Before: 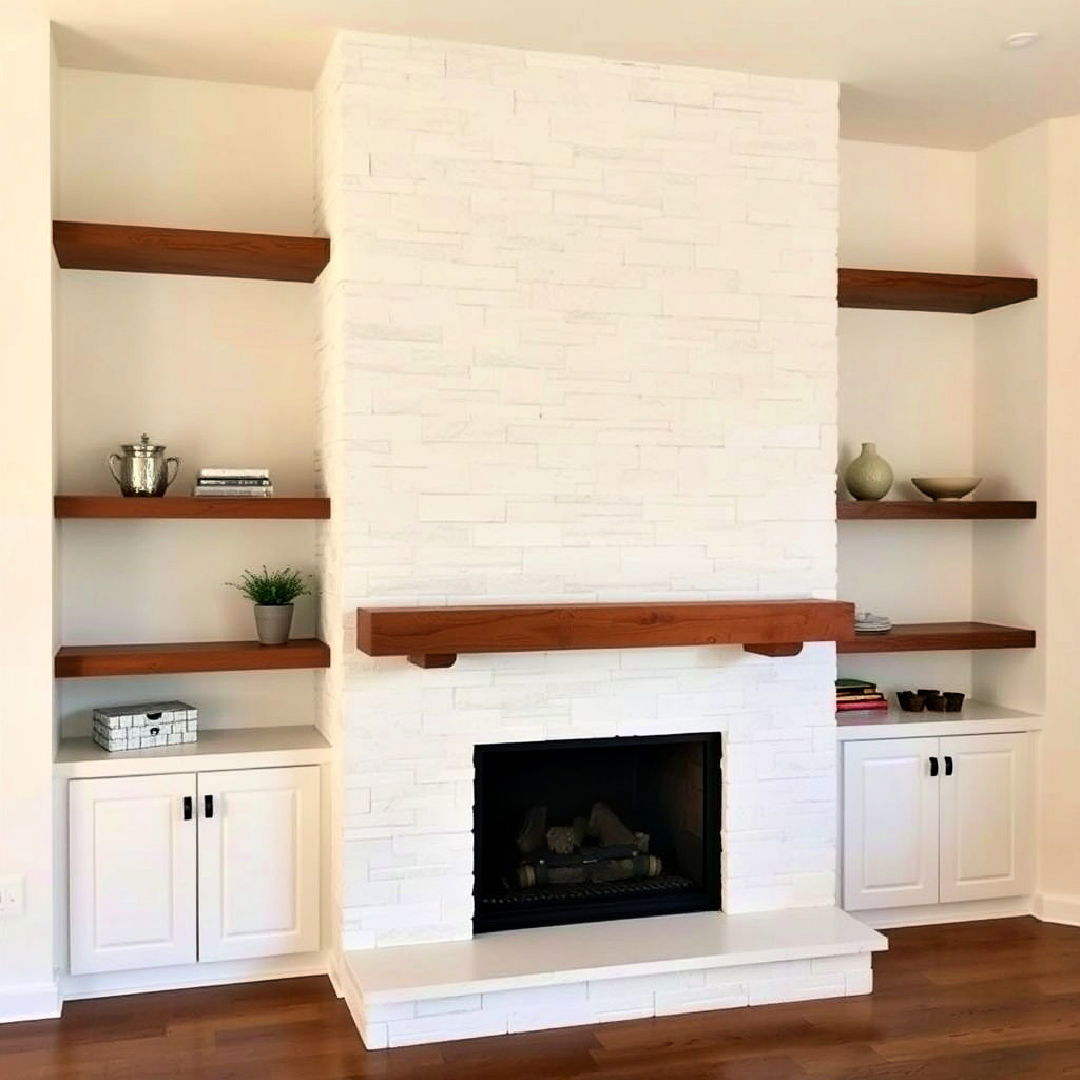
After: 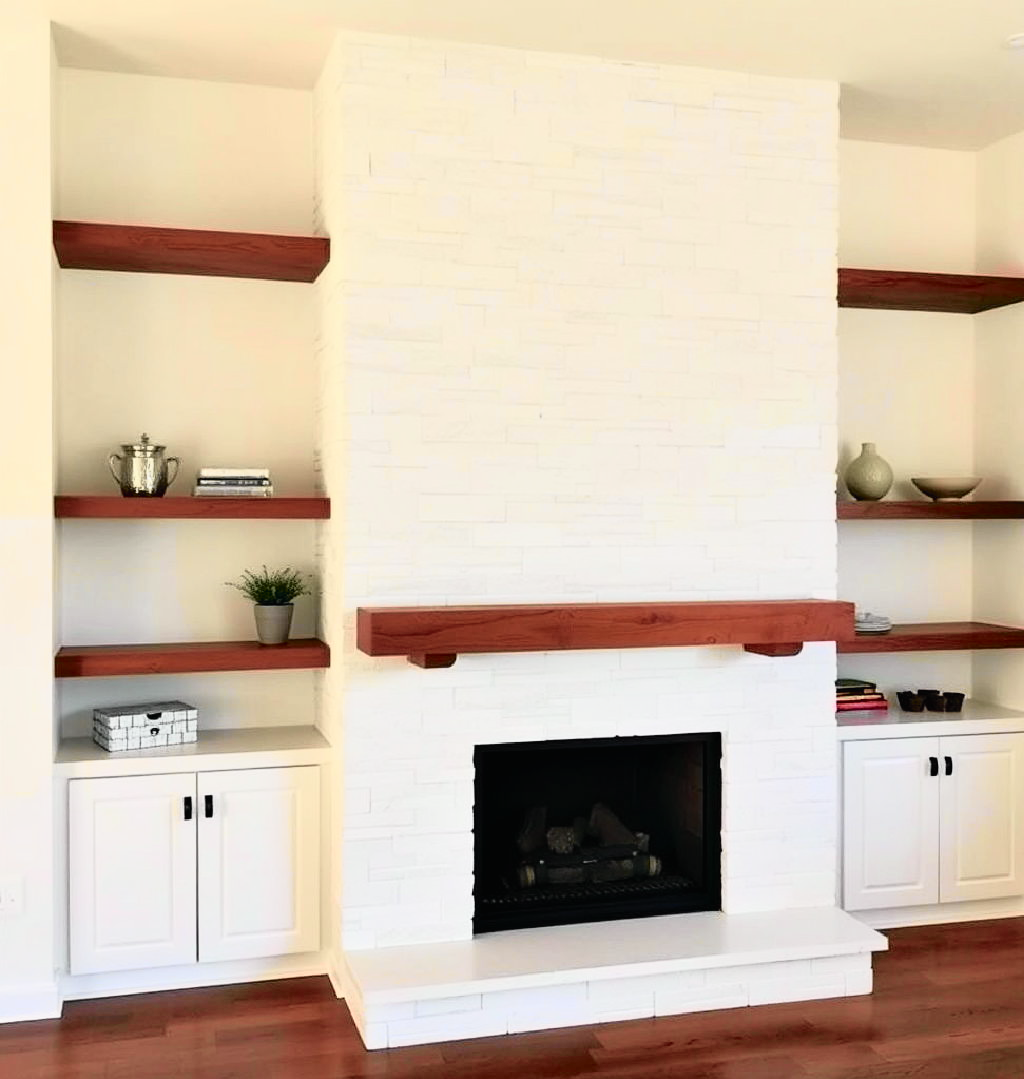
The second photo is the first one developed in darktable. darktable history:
crop and rotate: right 5.167%
tone curve: curves: ch0 [(0, 0.009) (0.105, 0.08) (0.195, 0.18) (0.283, 0.316) (0.384, 0.434) (0.485, 0.531) (0.638, 0.69) (0.81, 0.872) (1, 0.977)]; ch1 [(0, 0) (0.161, 0.092) (0.35, 0.33) (0.379, 0.401) (0.456, 0.469) (0.502, 0.5) (0.525, 0.518) (0.586, 0.617) (0.635, 0.655) (1, 1)]; ch2 [(0, 0) (0.371, 0.362) (0.437, 0.437) (0.48, 0.49) (0.53, 0.515) (0.56, 0.571) (0.622, 0.606) (1, 1)], color space Lab, independent channels, preserve colors none
